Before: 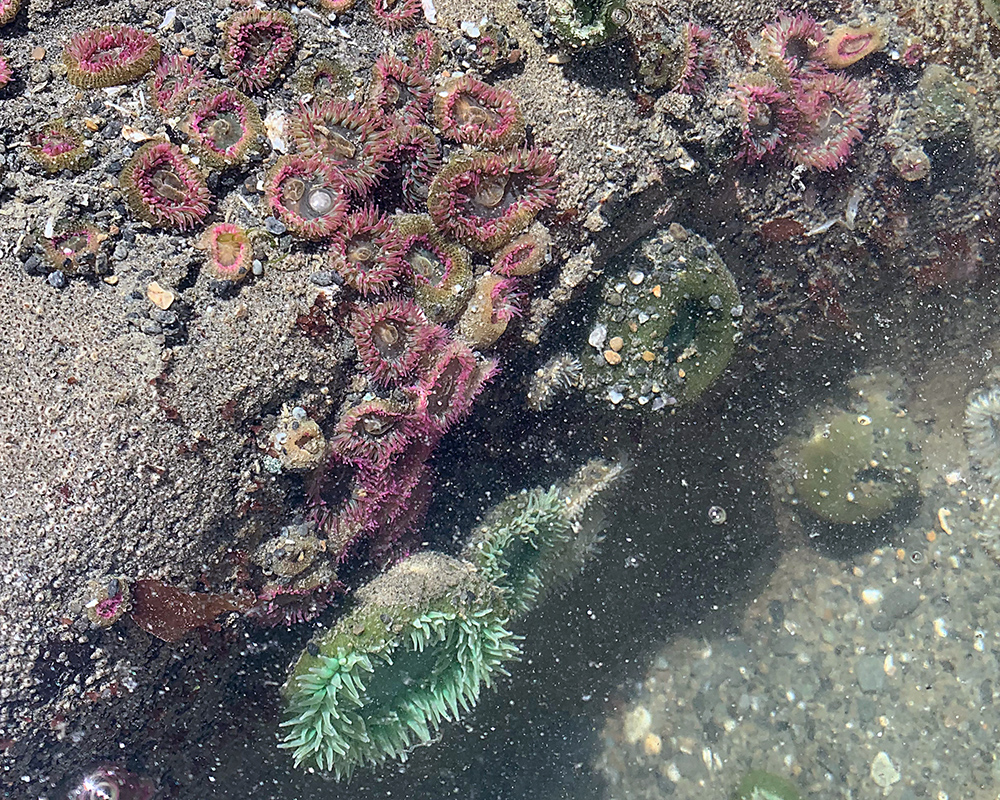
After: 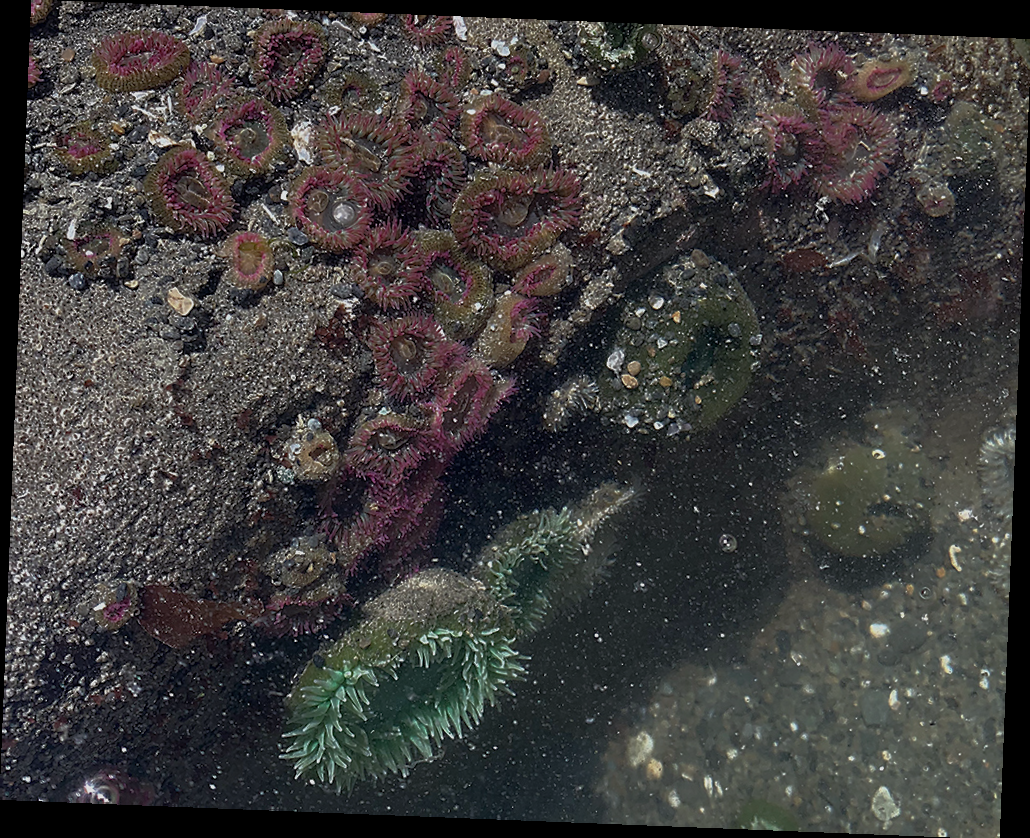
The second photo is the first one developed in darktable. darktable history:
rotate and perspective: rotation 2.27°, automatic cropping off
contrast equalizer: y [[0.5 ×6], [0.5 ×6], [0.5, 0.5, 0.501, 0.545, 0.707, 0.863], [0 ×6], [0 ×6]]
base curve: curves: ch0 [(0, 0) (0.564, 0.291) (0.802, 0.731) (1, 1)]
exposure: exposure -0.293 EV, compensate highlight preservation false
